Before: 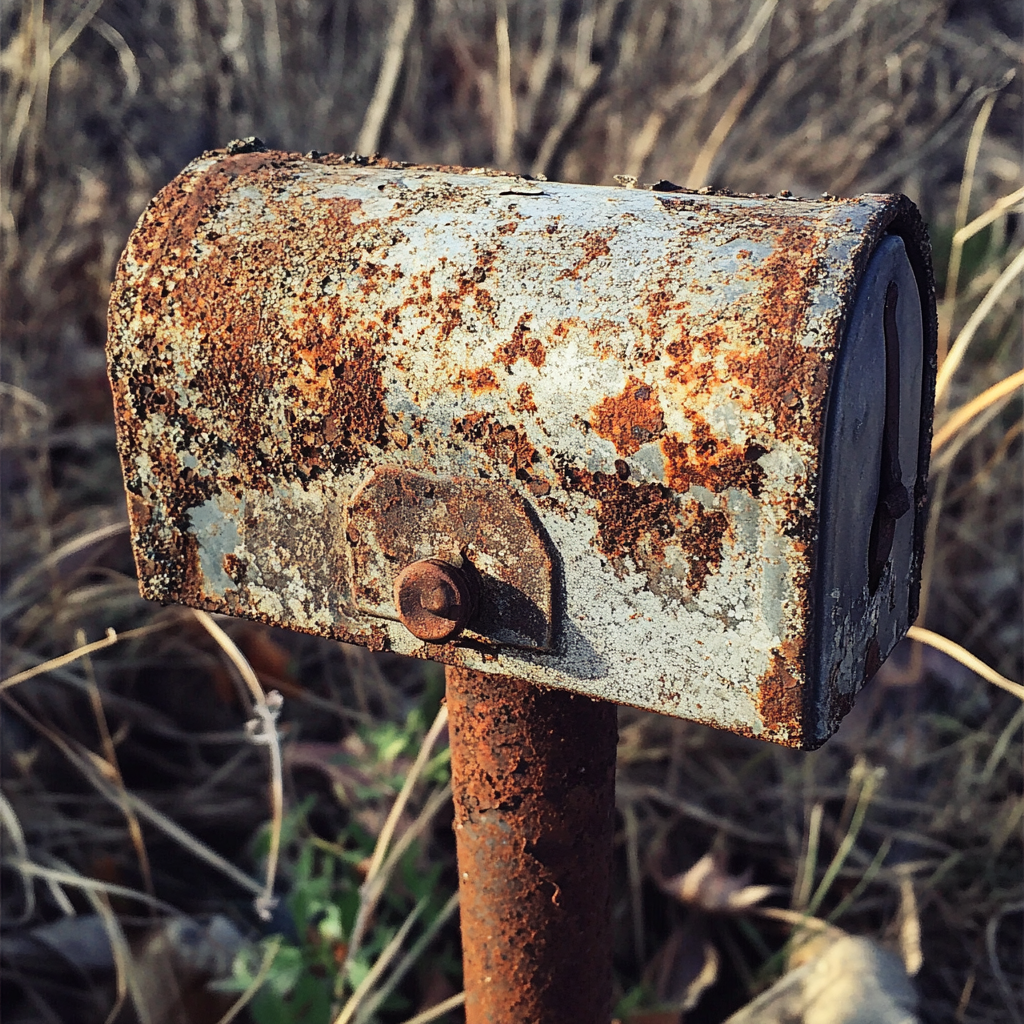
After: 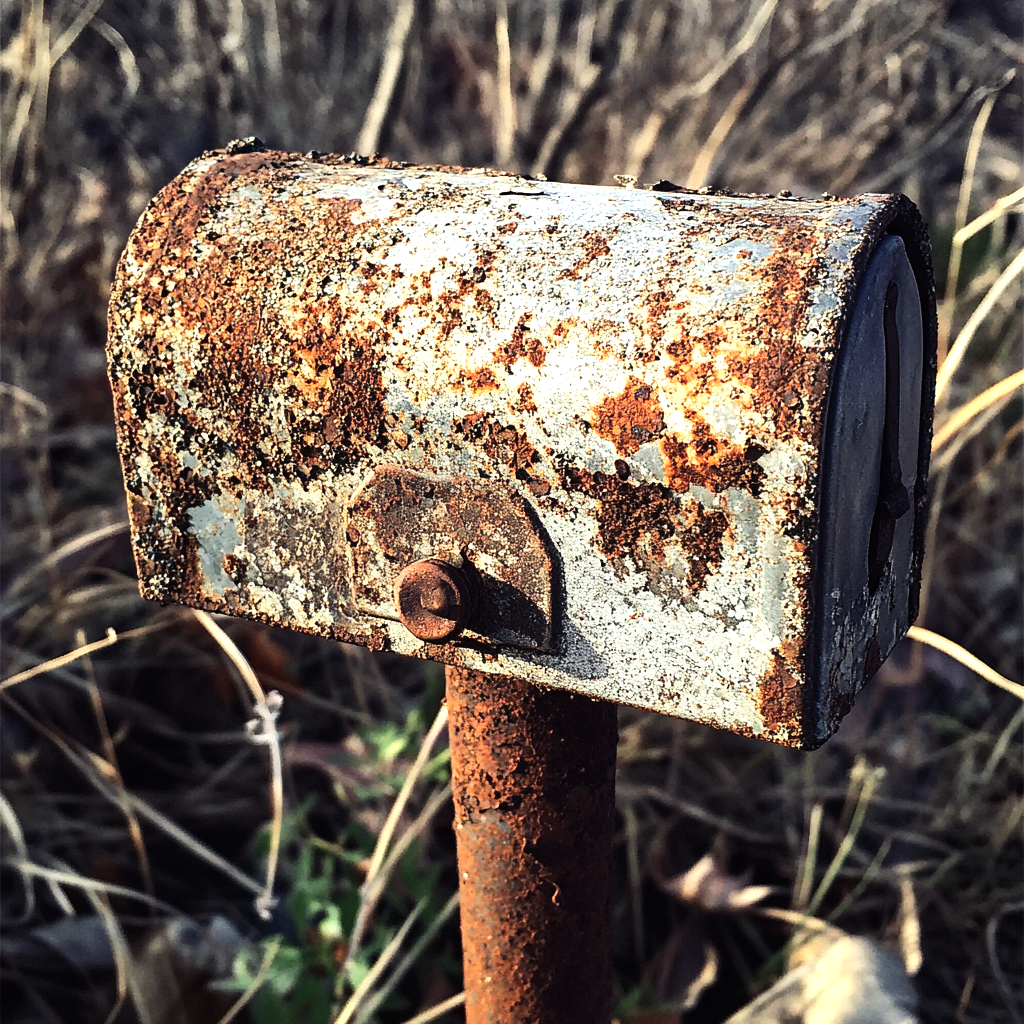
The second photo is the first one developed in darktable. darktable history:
tone equalizer: -8 EV -0.783 EV, -7 EV -0.672 EV, -6 EV -0.593 EV, -5 EV -0.363 EV, -3 EV 0.386 EV, -2 EV 0.6 EV, -1 EV 0.694 EV, +0 EV 0.766 EV, edges refinement/feathering 500, mask exposure compensation -1.57 EV, preserve details no
